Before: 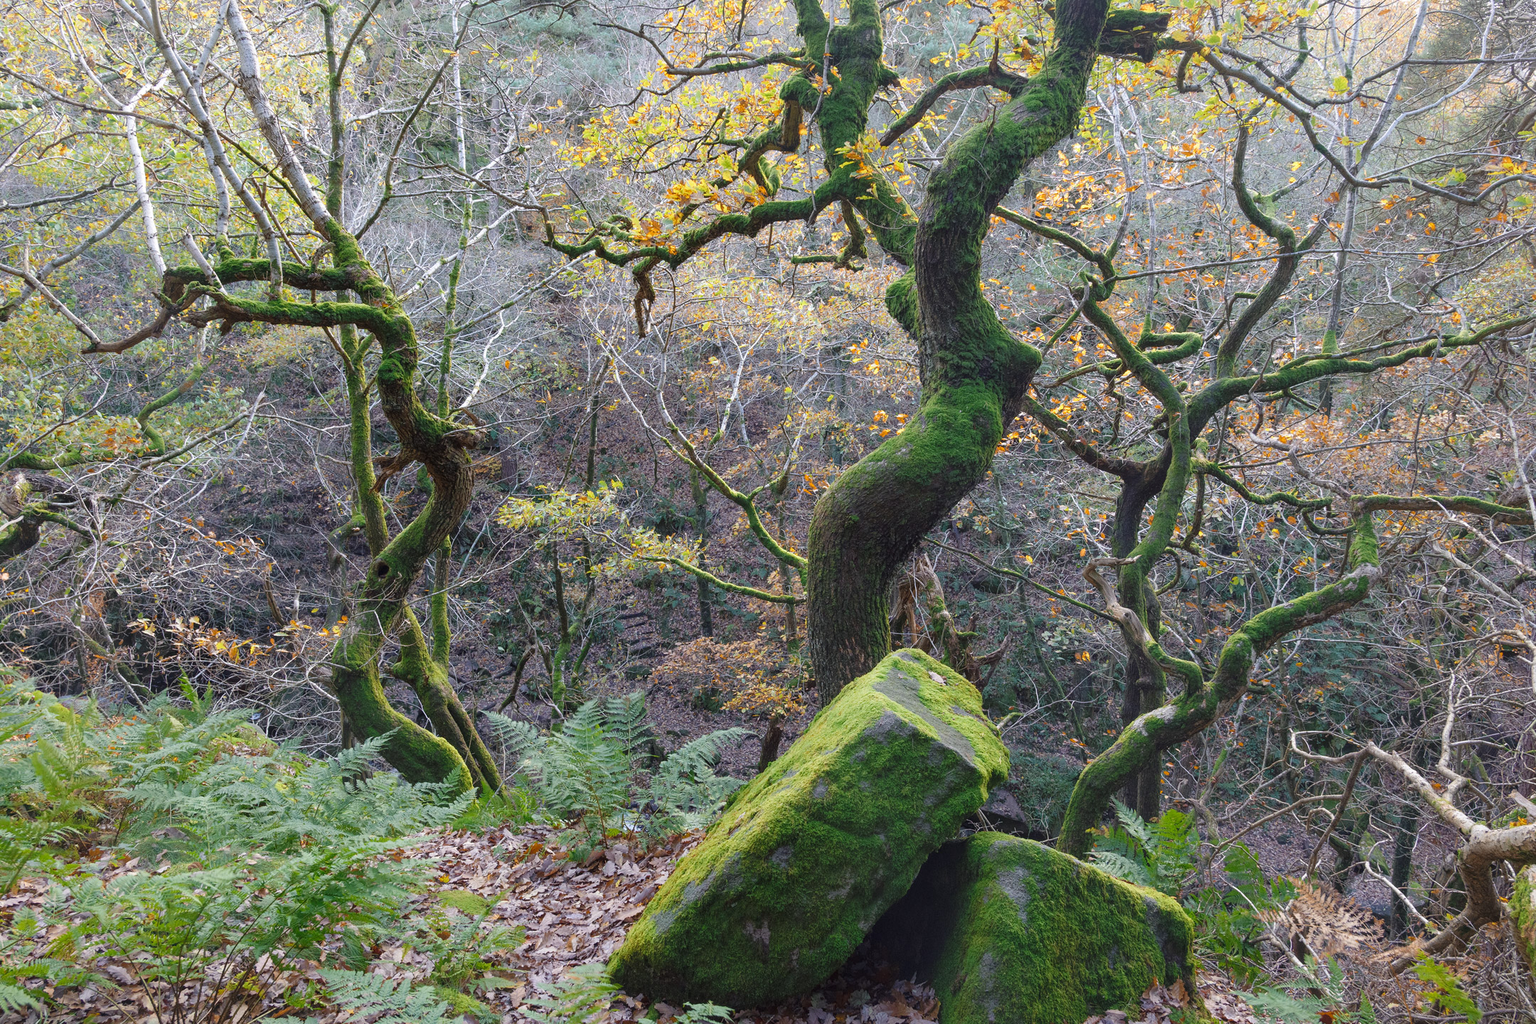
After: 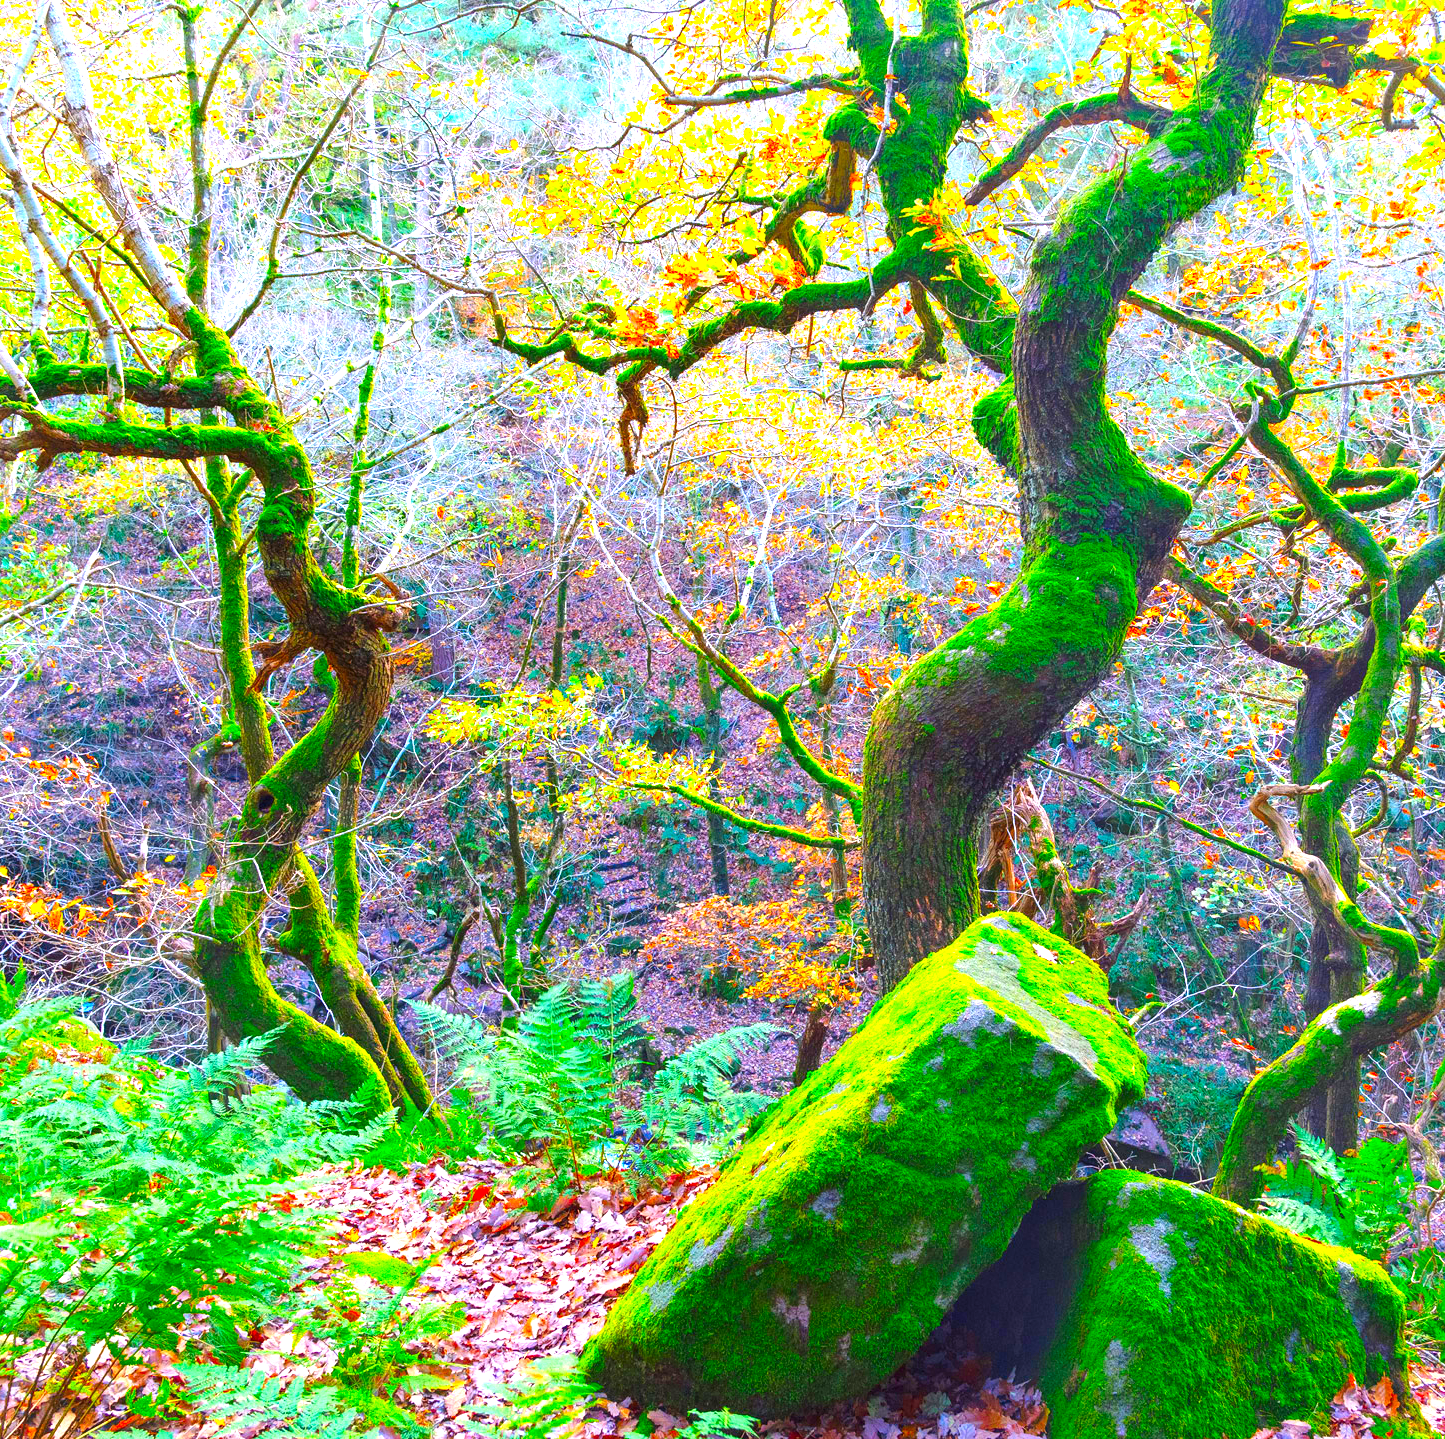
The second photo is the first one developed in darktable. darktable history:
exposure: black level correction 0, exposure 1.293 EV, compensate highlight preservation false
color correction: highlights b* 0.049, saturation 2.94
levels: levels [0.026, 0.507, 0.987]
crop and rotate: left 12.675%, right 20.407%
